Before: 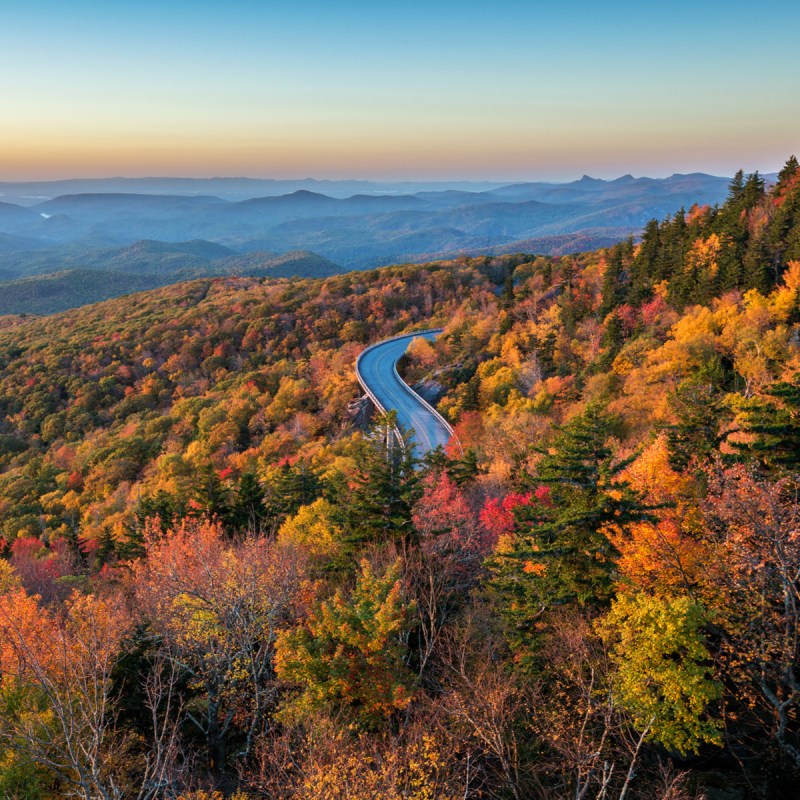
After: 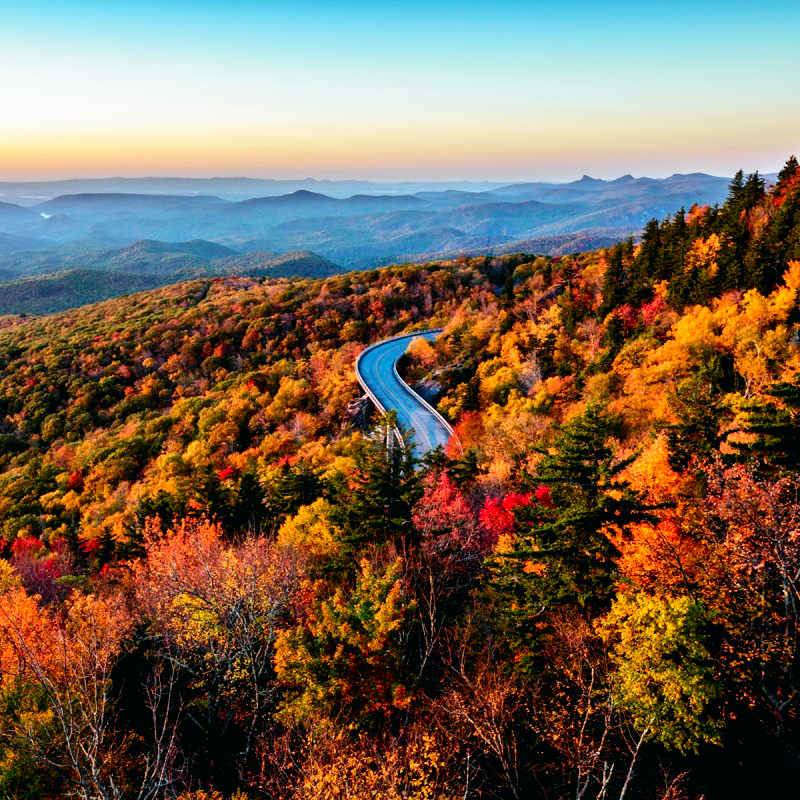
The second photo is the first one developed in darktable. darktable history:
filmic rgb: black relative exposure -5.5 EV, white relative exposure 2.5 EV, threshold 3 EV, target black luminance 0%, hardness 4.51, latitude 67.35%, contrast 1.453, shadows ↔ highlights balance -3.52%, preserve chrominance no, color science v4 (2020), contrast in shadows soft, enable highlight reconstruction true
tone curve: curves: ch0 [(0, 0.009) (0.037, 0.035) (0.131, 0.126) (0.275, 0.28) (0.476, 0.514) (0.617, 0.667) (0.704, 0.759) (0.813, 0.863) (0.911, 0.931) (0.997, 1)]; ch1 [(0, 0) (0.318, 0.271) (0.444, 0.438) (0.493, 0.496) (0.508, 0.5) (0.534, 0.535) (0.57, 0.582) (0.65, 0.664) (0.746, 0.764) (1, 1)]; ch2 [(0, 0) (0.246, 0.24) (0.36, 0.381) (0.415, 0.434) (0.476, 0.492) (0.502, 0.499) (0.522, 0.518) (0.533, 0.534) (0.586, 0.598) (0.634, 0.643) (0.706, 0.717) (0.853, 0.83) (1, 0.951)], color space Lab, independent channels, preserve colors none
